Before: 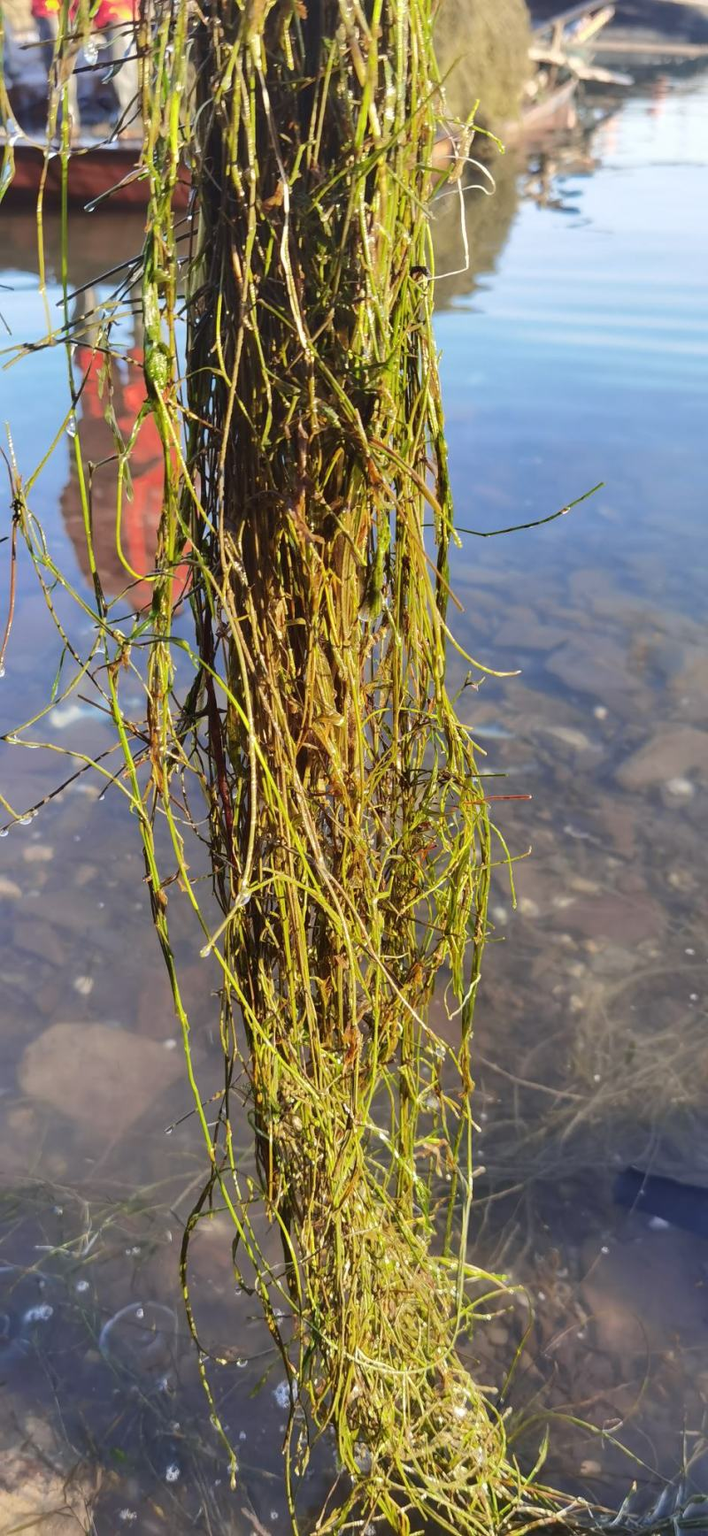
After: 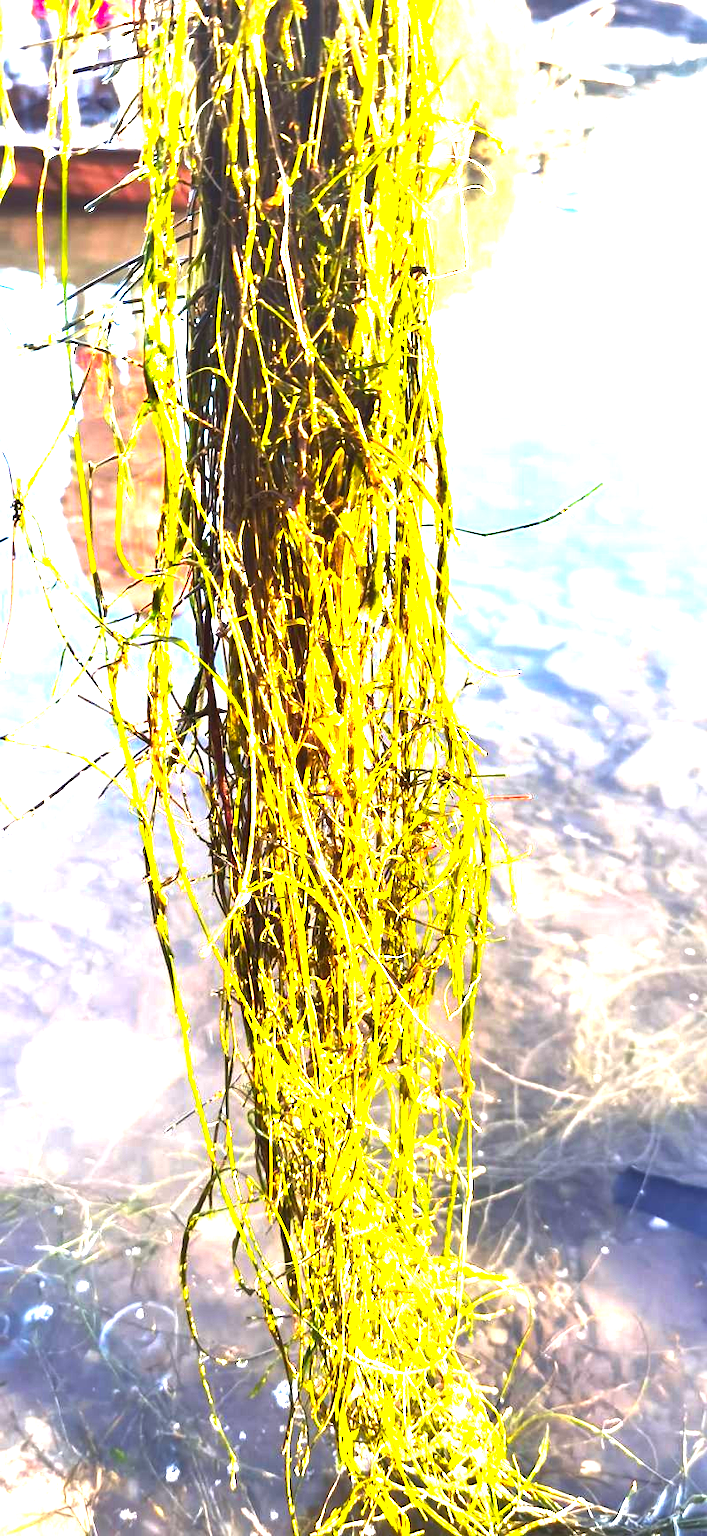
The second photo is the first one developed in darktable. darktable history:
color balance rgb: perceptual saturation grading › global saturation 0.654%, perceptual brilliance grading › global brilliance 34.782%, perceptual brilliance grading › highlights 50.449%, perceptual brilliance grading › mid-tones 59.597%, perceptual brilliance grading › shadows 34.954%, global vibrance 20%
